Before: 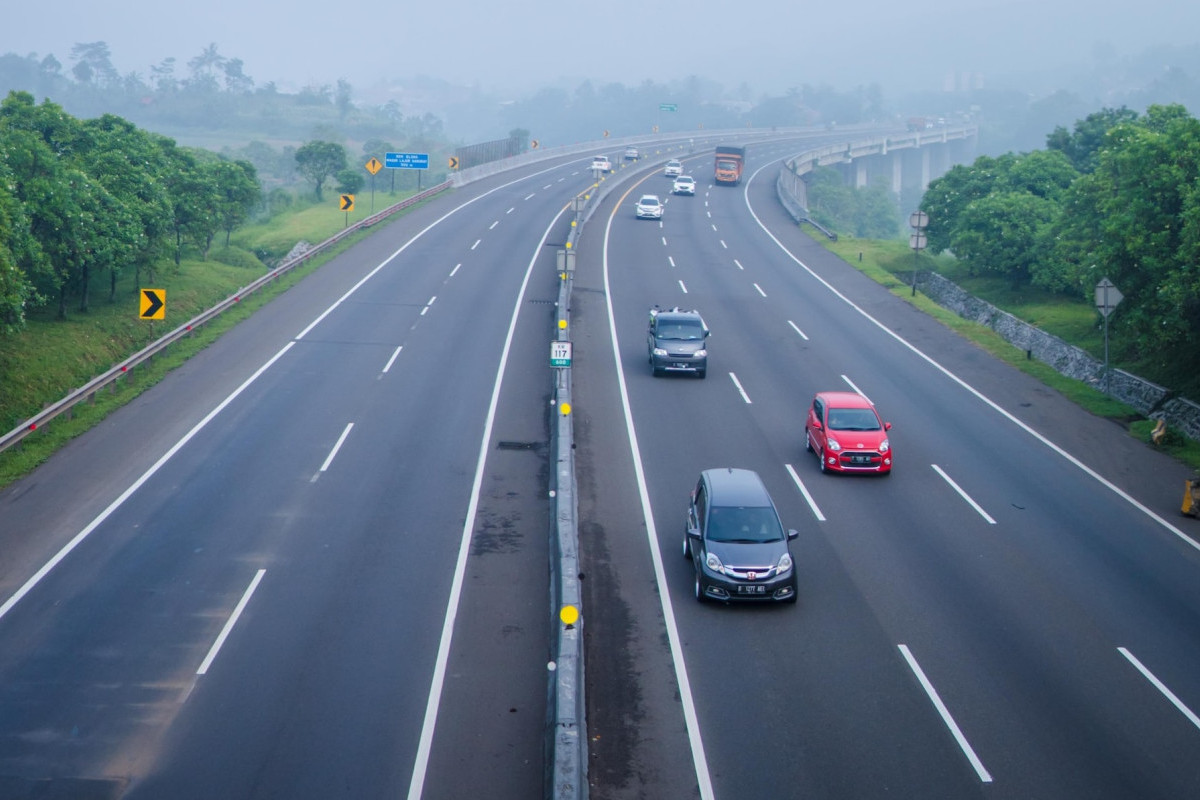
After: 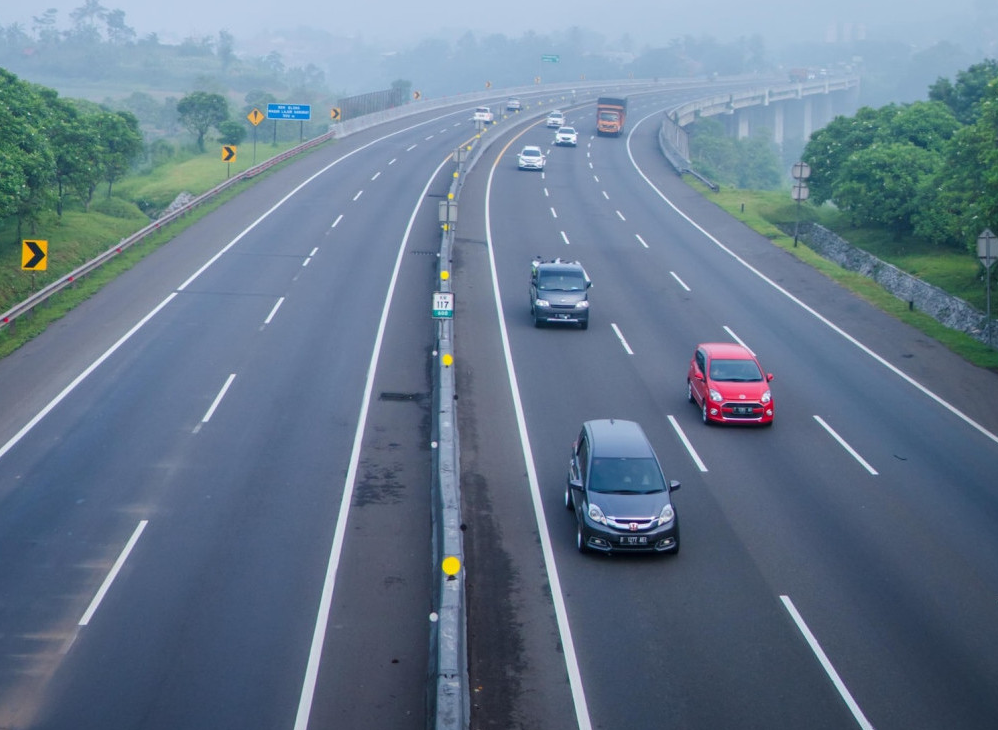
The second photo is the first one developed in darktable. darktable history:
crop: left 9.842%, top 6.231%, right 6.949%, bottom 2.412%
